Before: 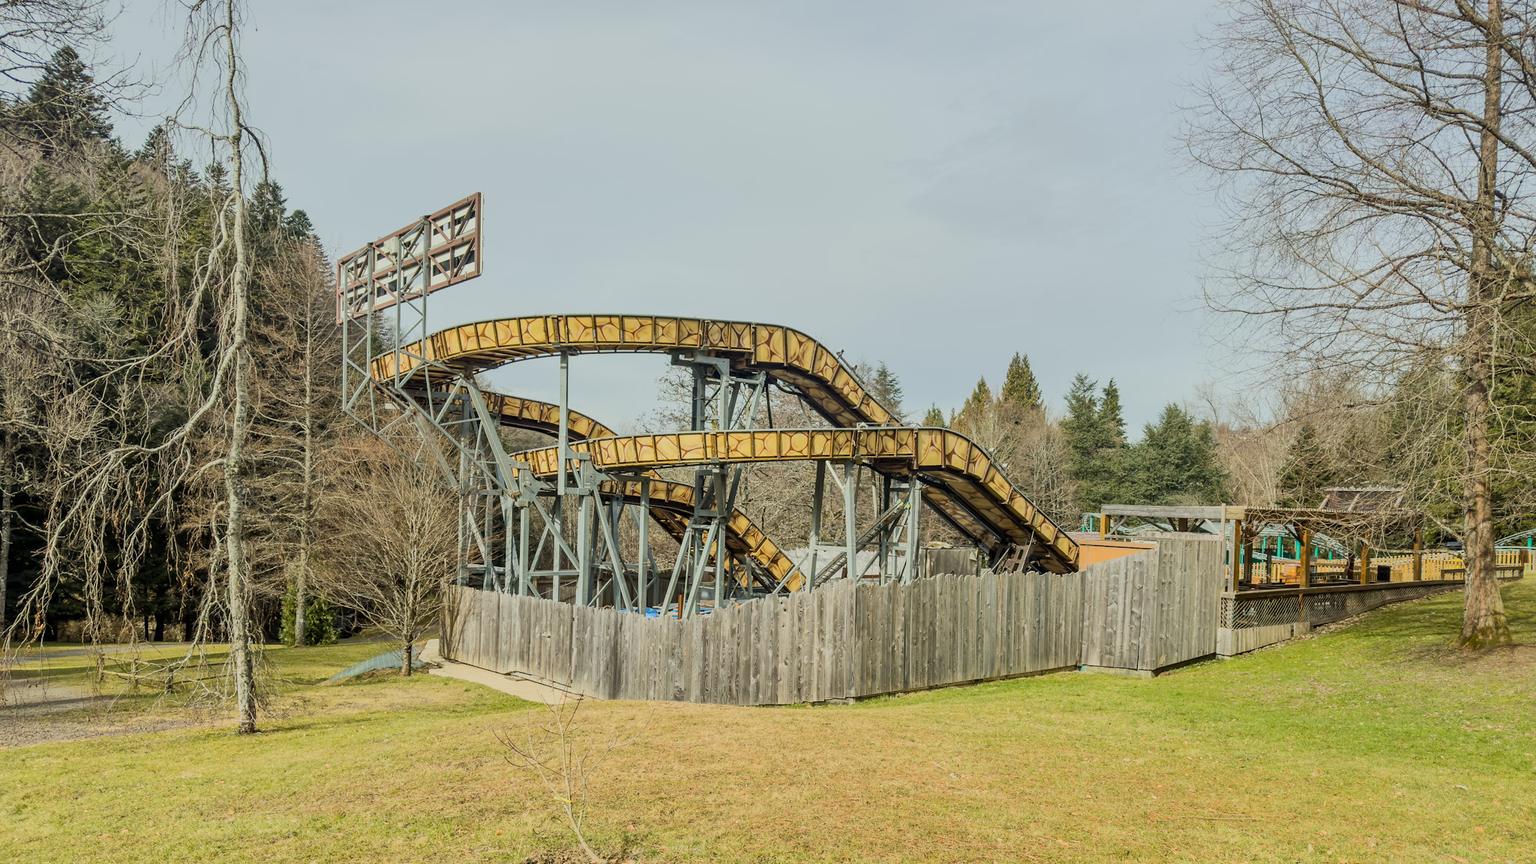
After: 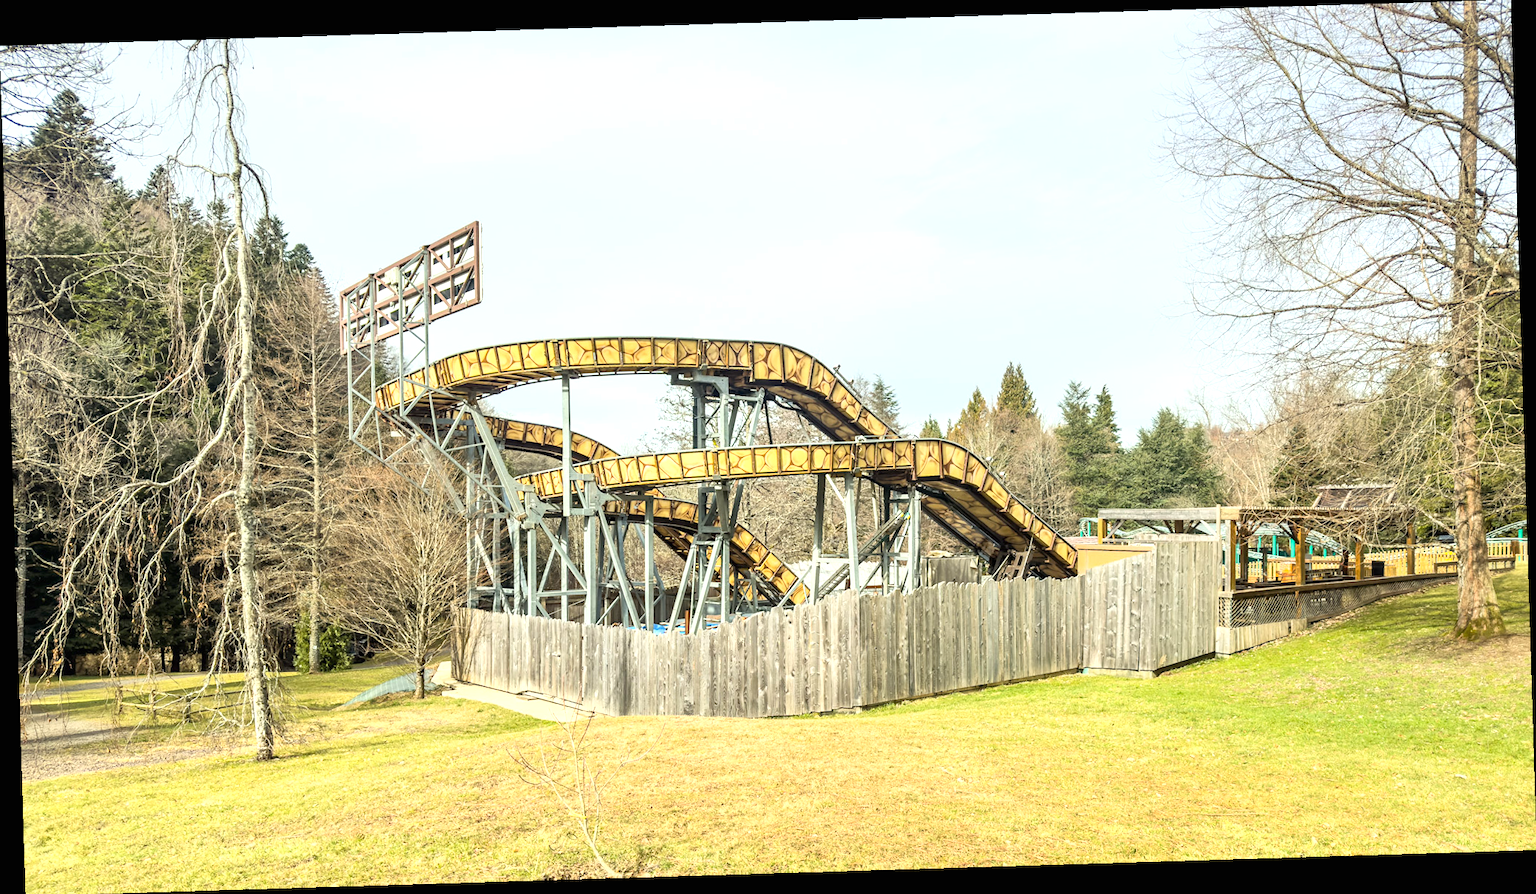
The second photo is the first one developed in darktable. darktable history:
rotate and perspective: rotation -1.75°, automatic cropping off
exposure: black level correction 0, exposure 1 EV, compensate exposure bias true, compensate highlight preservation false
